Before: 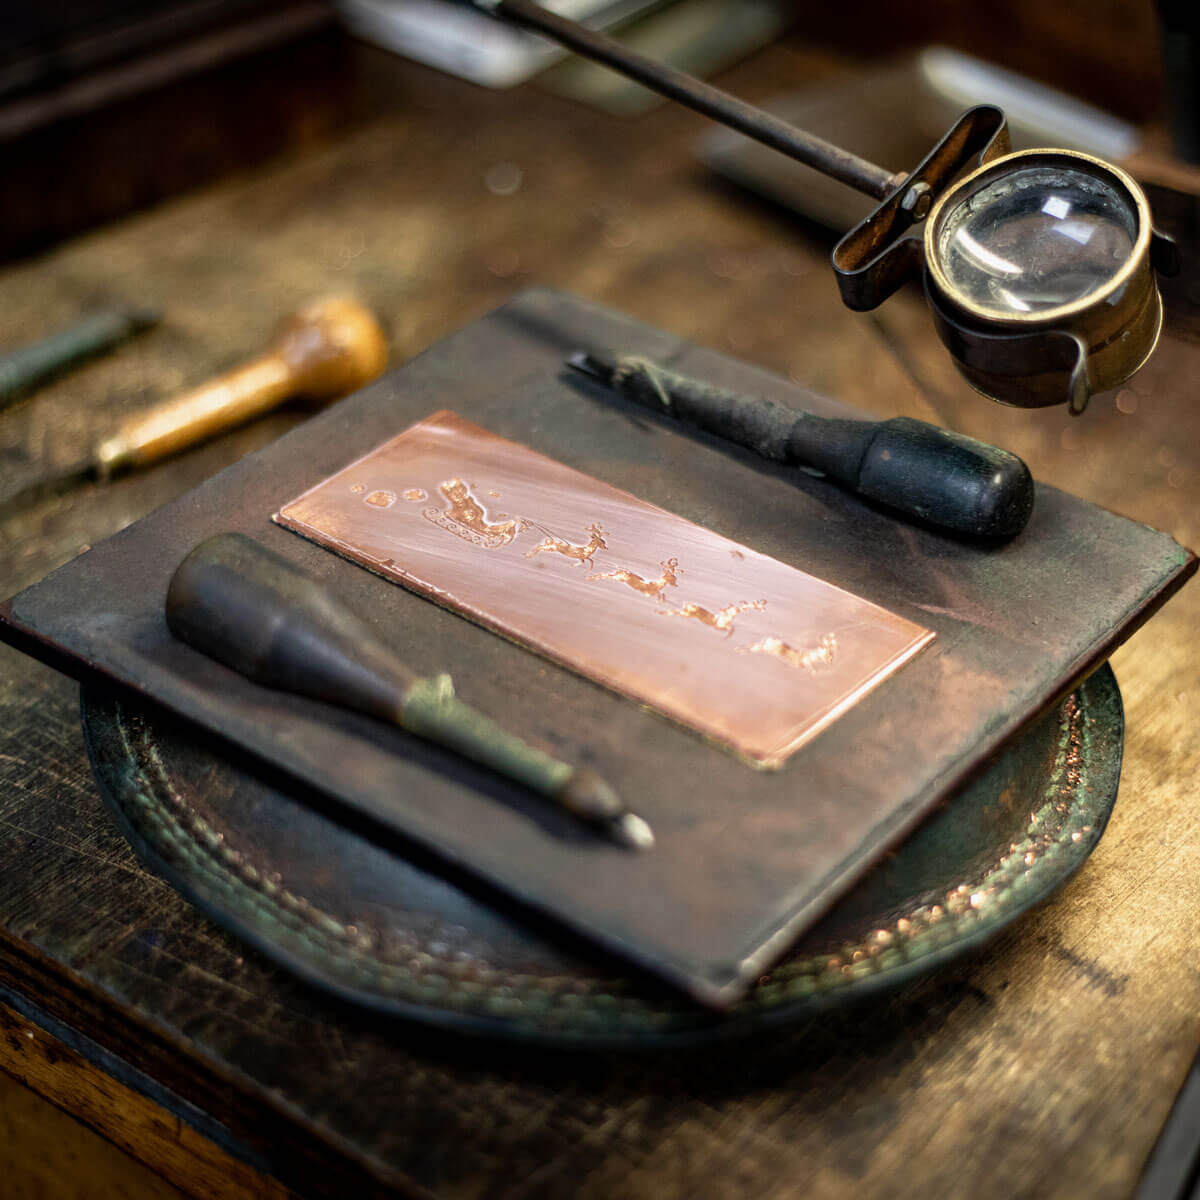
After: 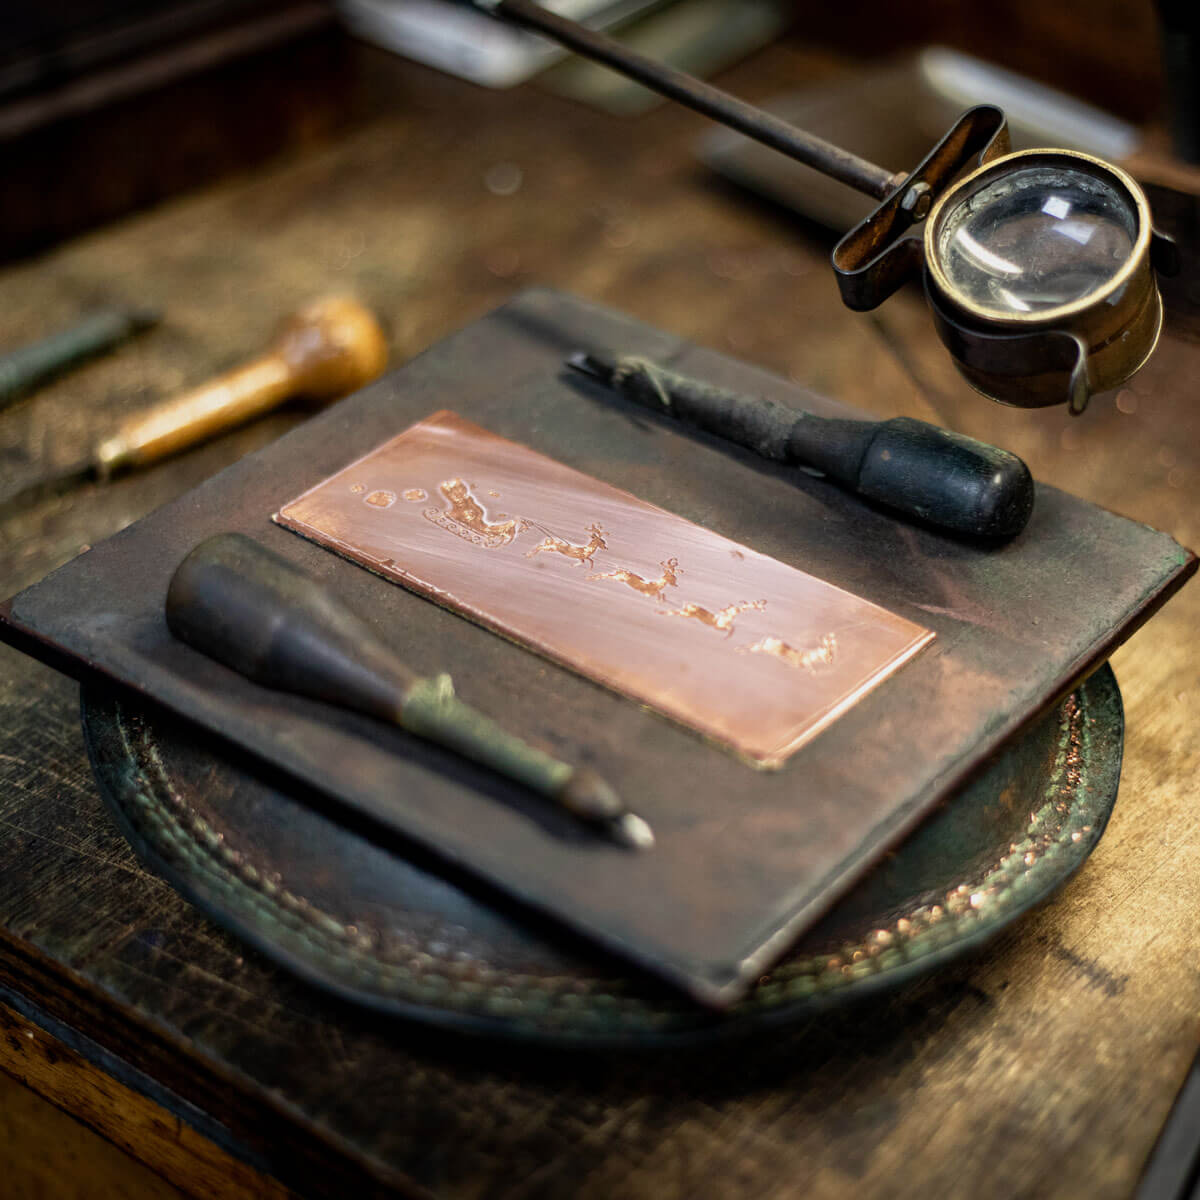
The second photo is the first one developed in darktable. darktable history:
exposure: exposure -0.153 EV, compensate exposure bias true, compensate highlight preservation false
